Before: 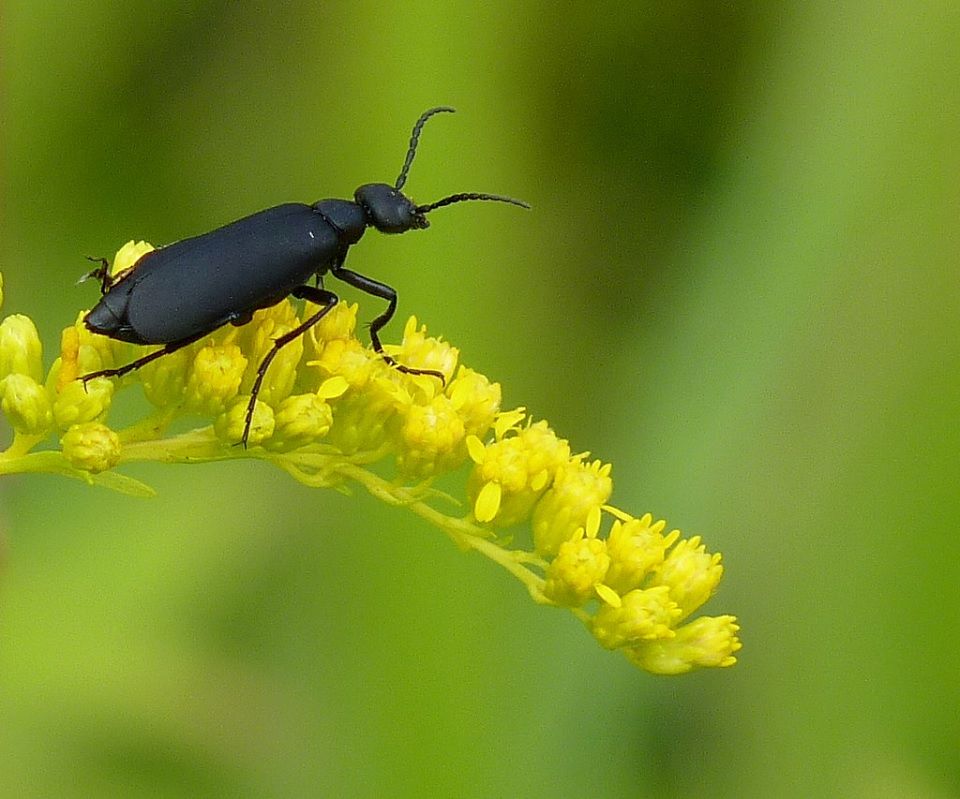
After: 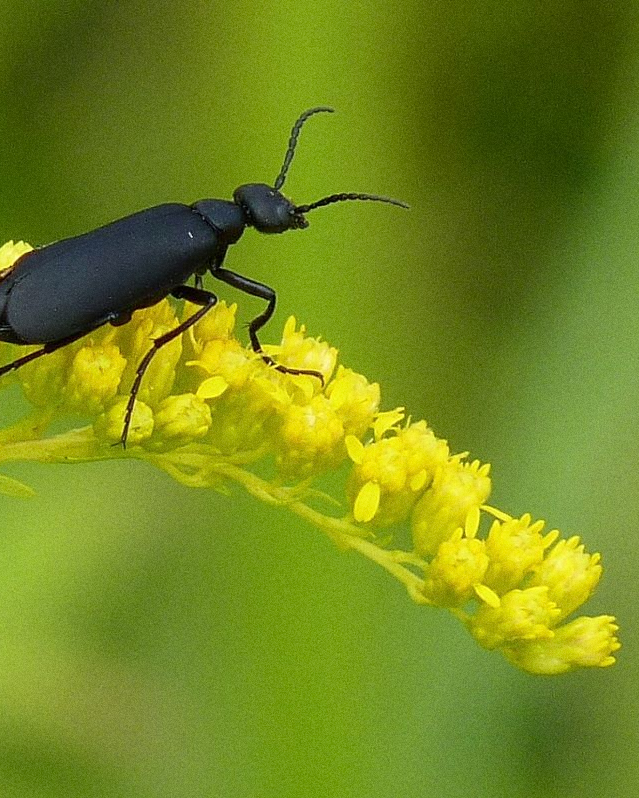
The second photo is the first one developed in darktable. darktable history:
crop and rotate: left 12.673%, right 20.66%
grain: coarseness 0.09 ISO
